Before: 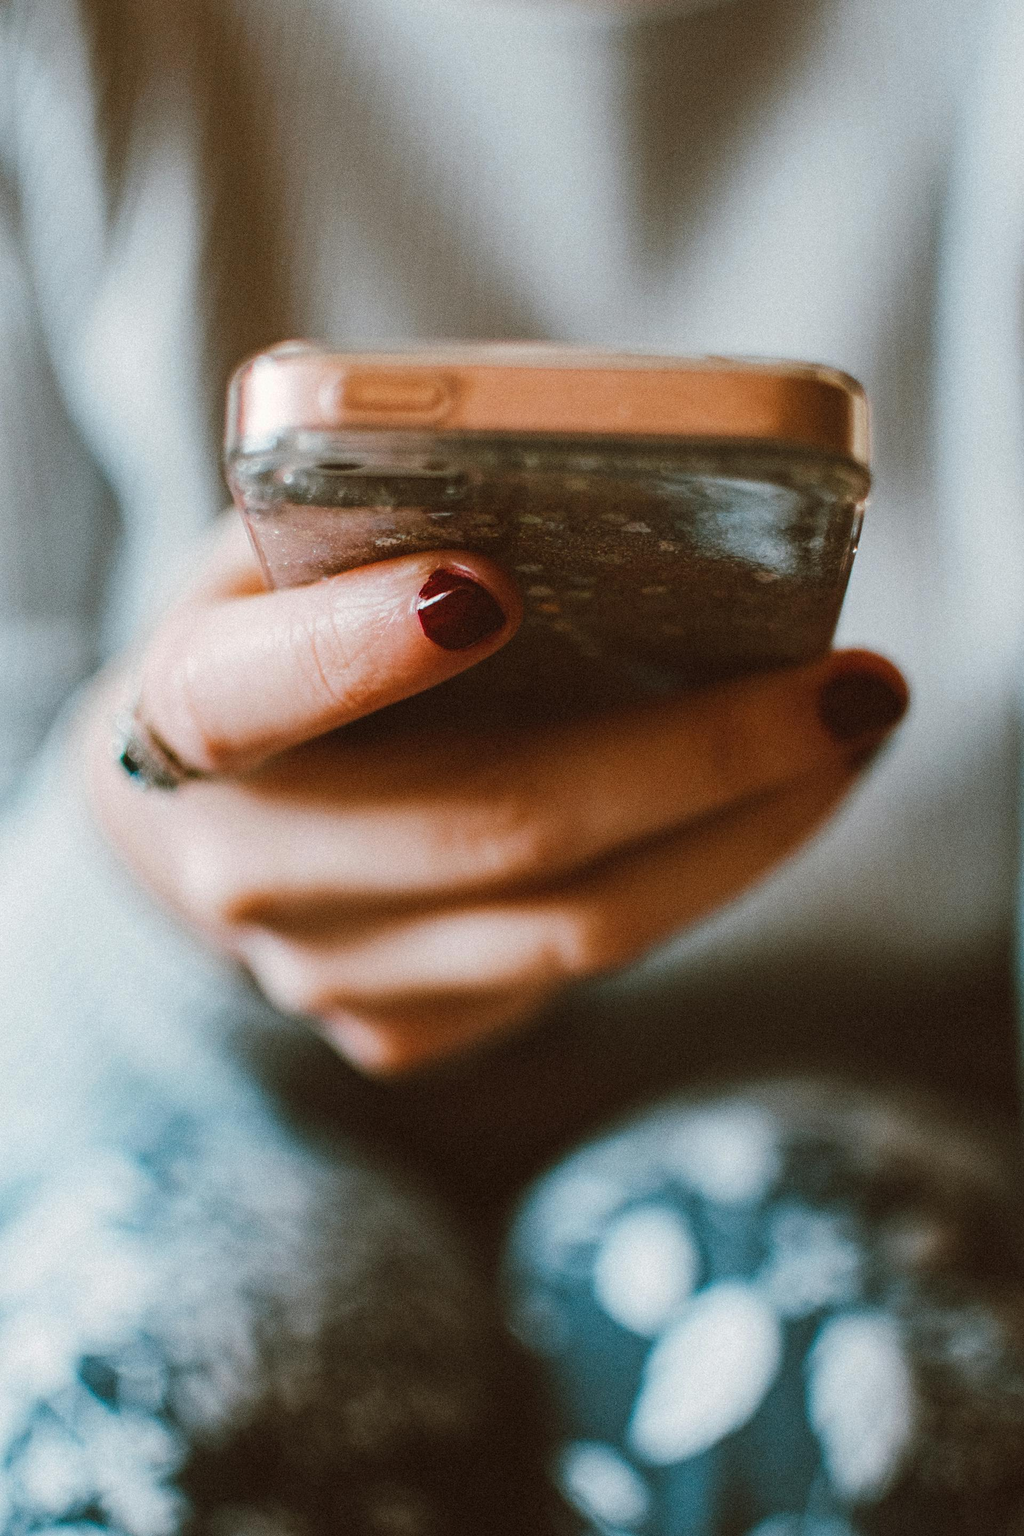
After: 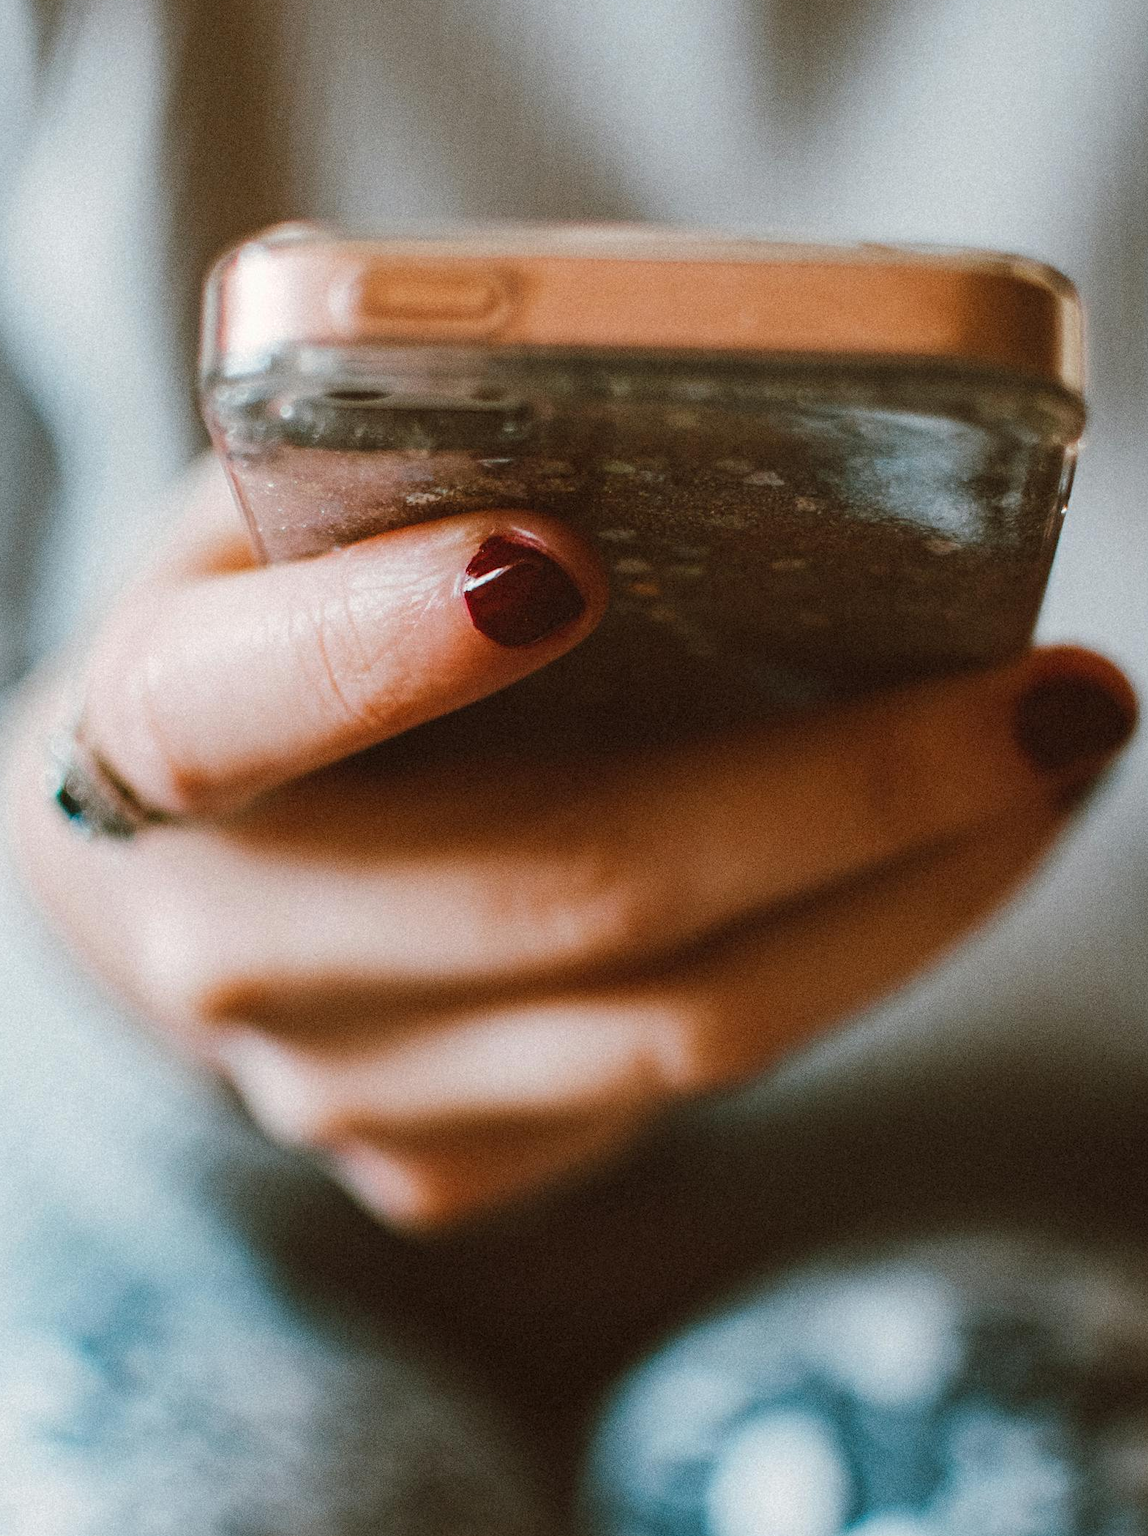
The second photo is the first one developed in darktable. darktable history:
crop: left 7.809%, top 11.636%, right 10.387%, bottom 15.448%
